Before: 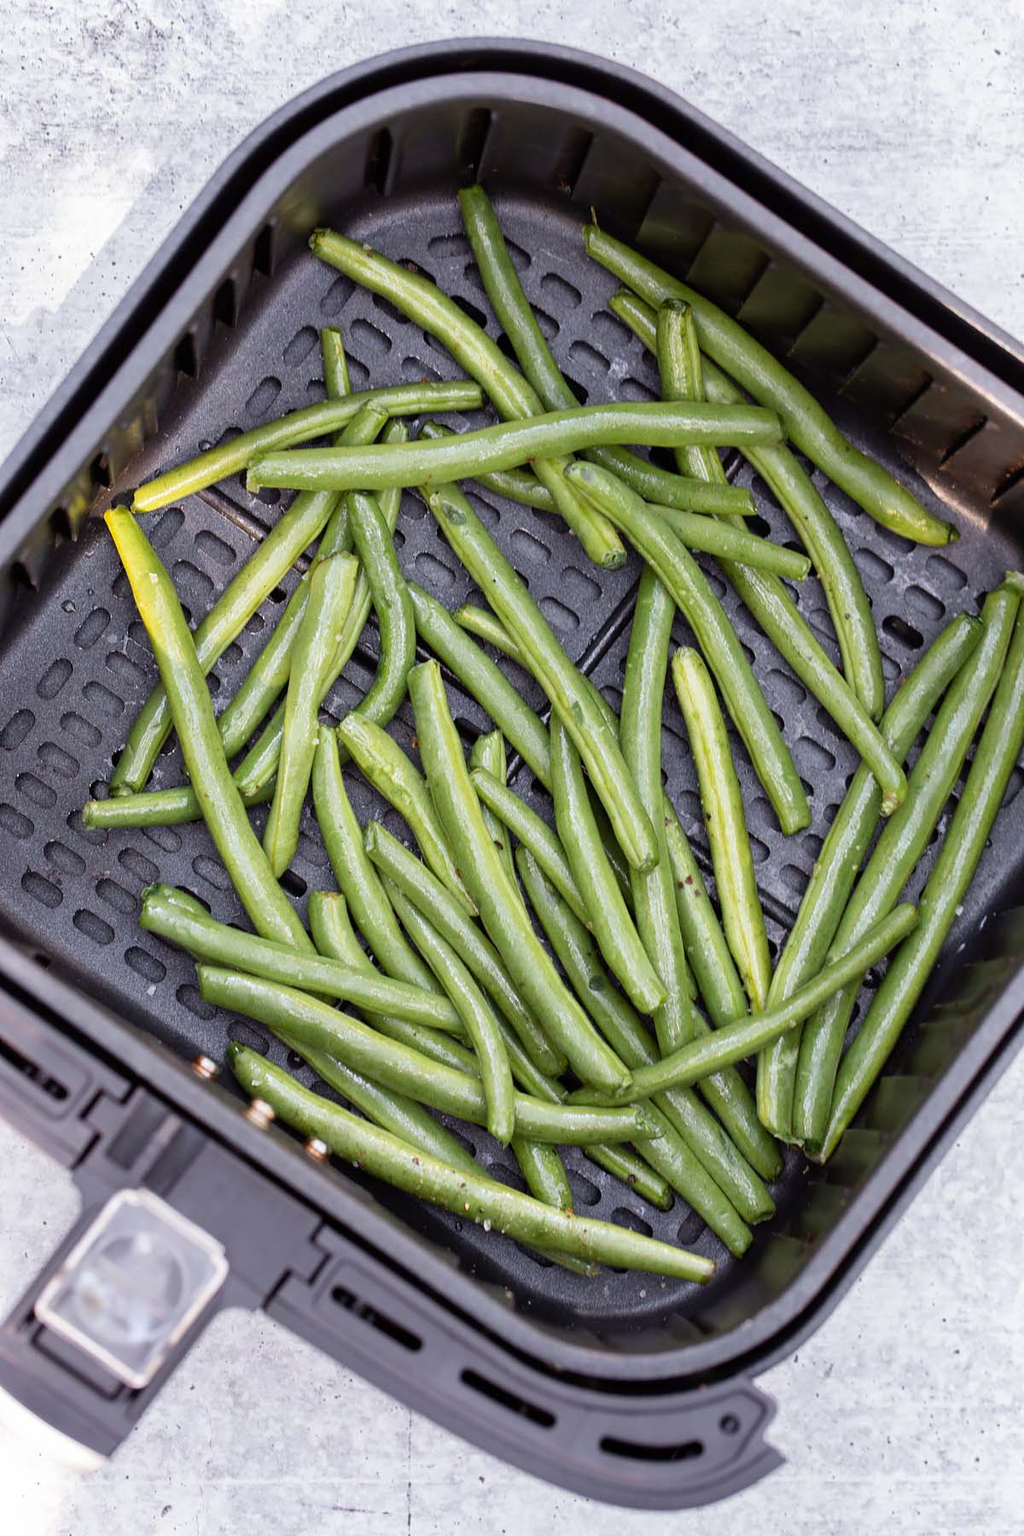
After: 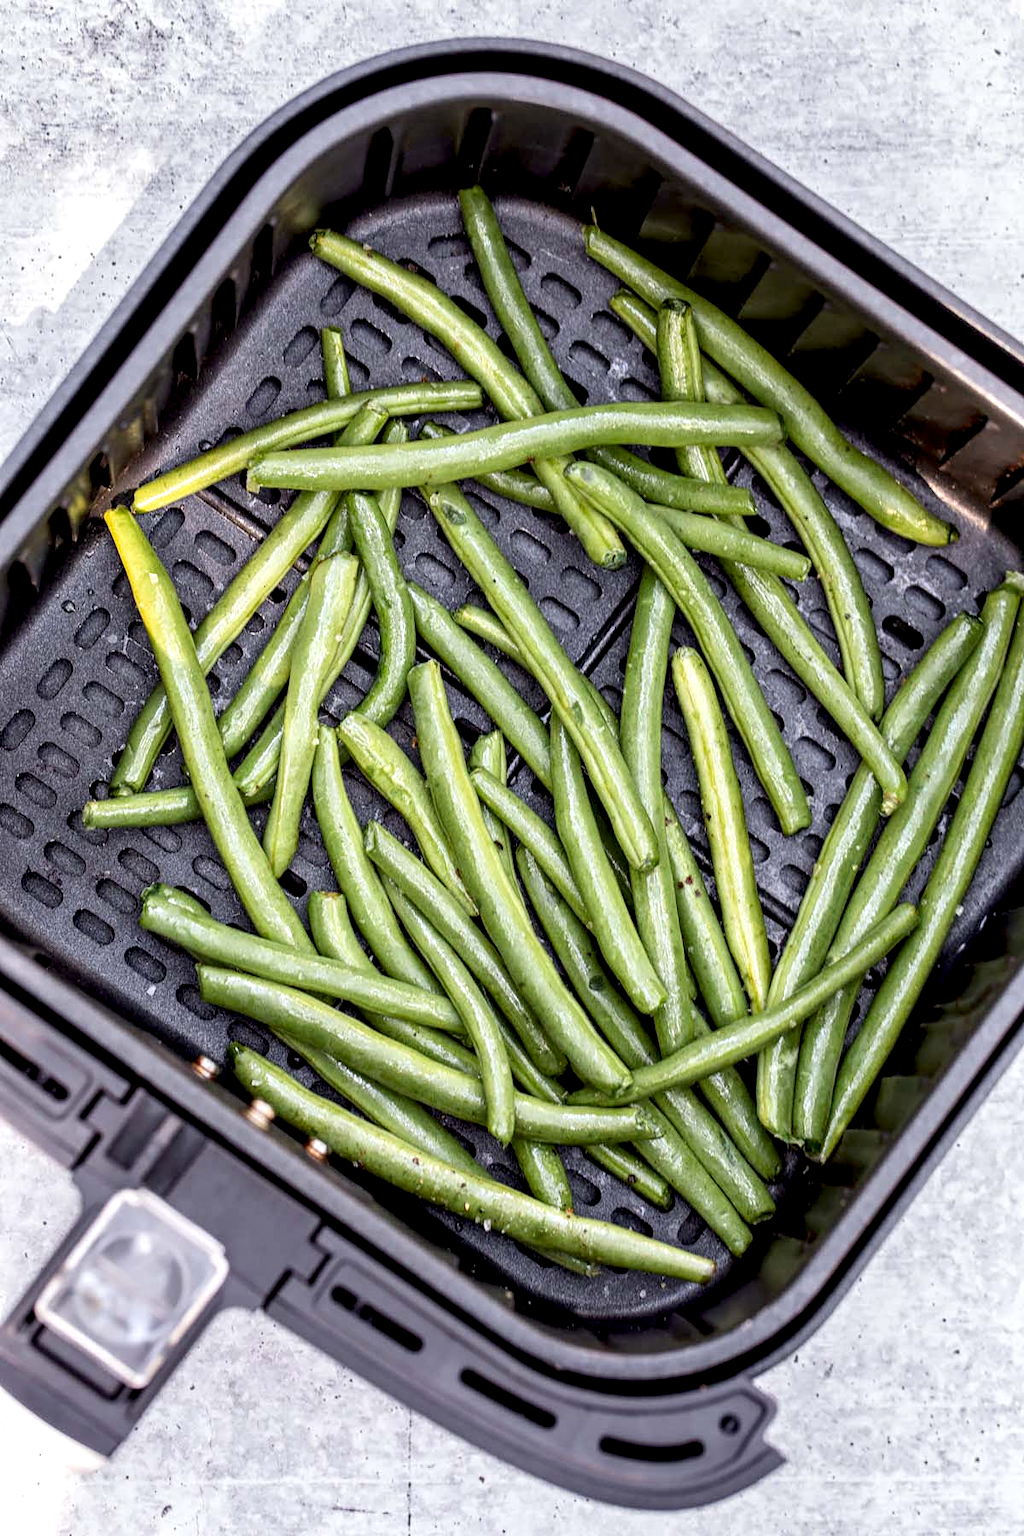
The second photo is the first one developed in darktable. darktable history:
local contrast: highlights 60%, shadows 63%, detail 160%
exposure: black level correction 0.005, exposure 0.003 EV, compensate highlight preservation false
base curve: curves: ch0 [(0, 0) (0.472, 0.508) (1, 1)], exposure shift 0.586
